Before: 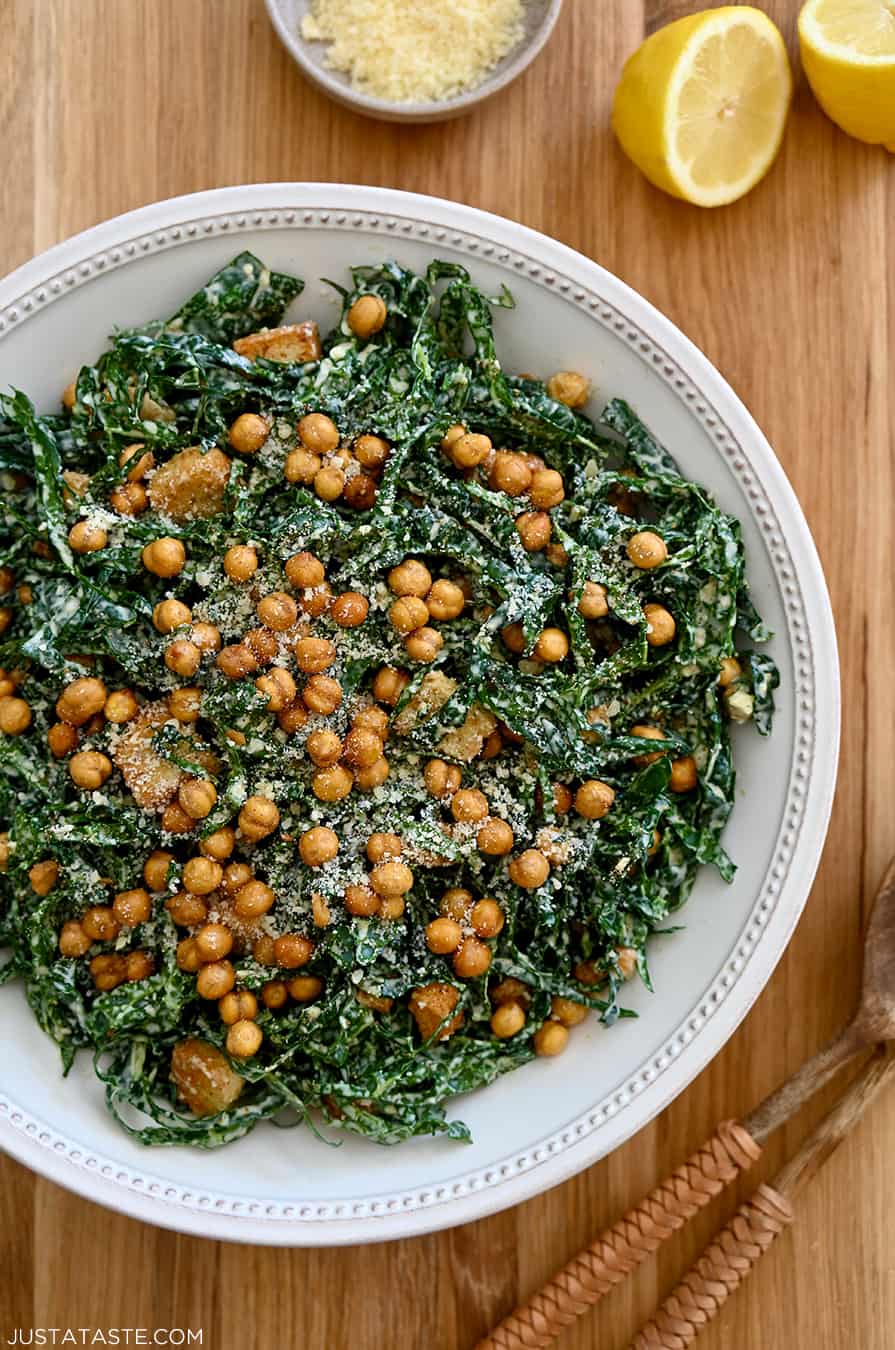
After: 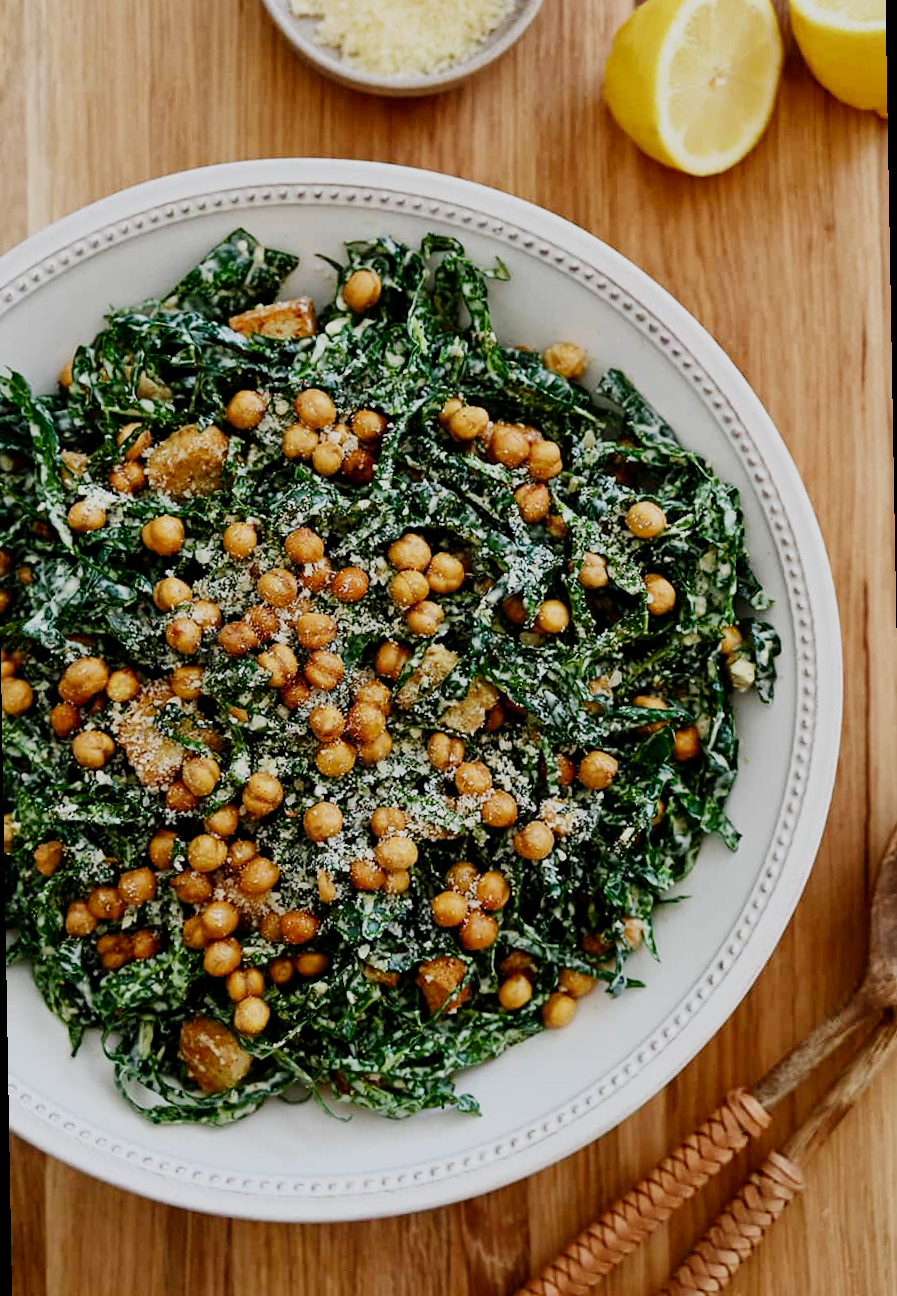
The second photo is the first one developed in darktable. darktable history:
rotate and perspective: rotation -1°, crop left 0.011, crop right 0.989, crop top 0.025, crop bottom 0.975
sigmoid: skew -0.2, preserve hue 0%, red attenuation 0.1, red rotation 0.035, green attenuation 0.1, green rotation -0.017, blue attenuation 0.15, blue rotation -0.052, base primaries Rec2020
